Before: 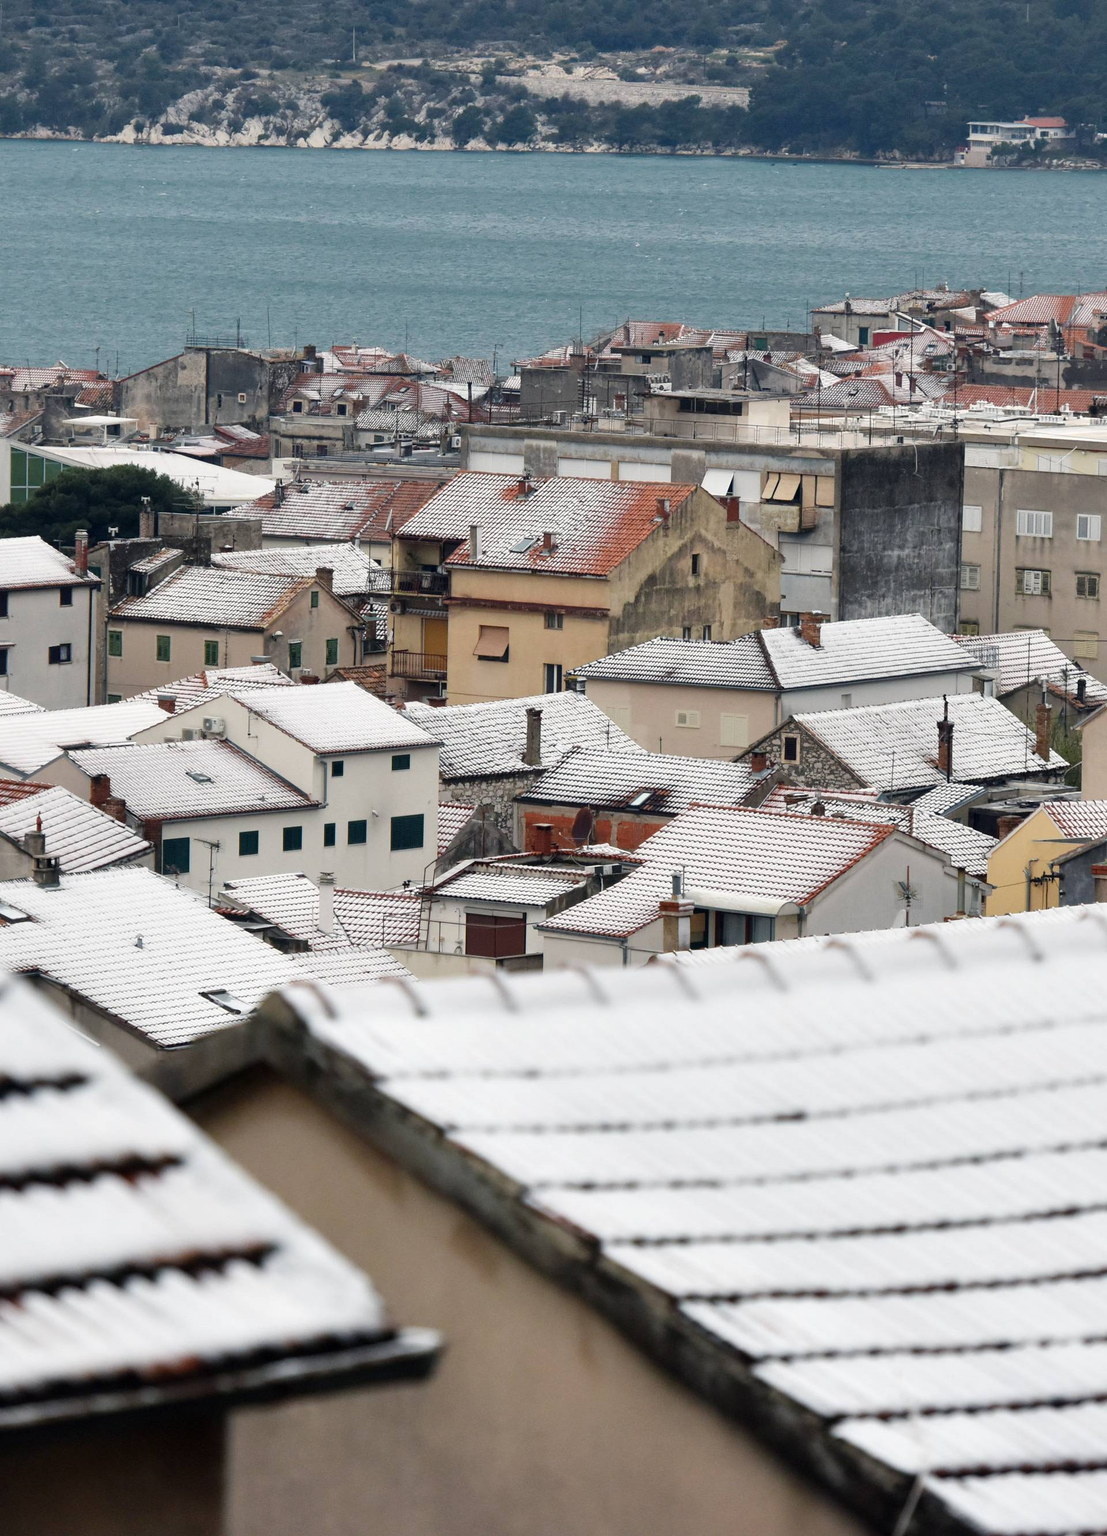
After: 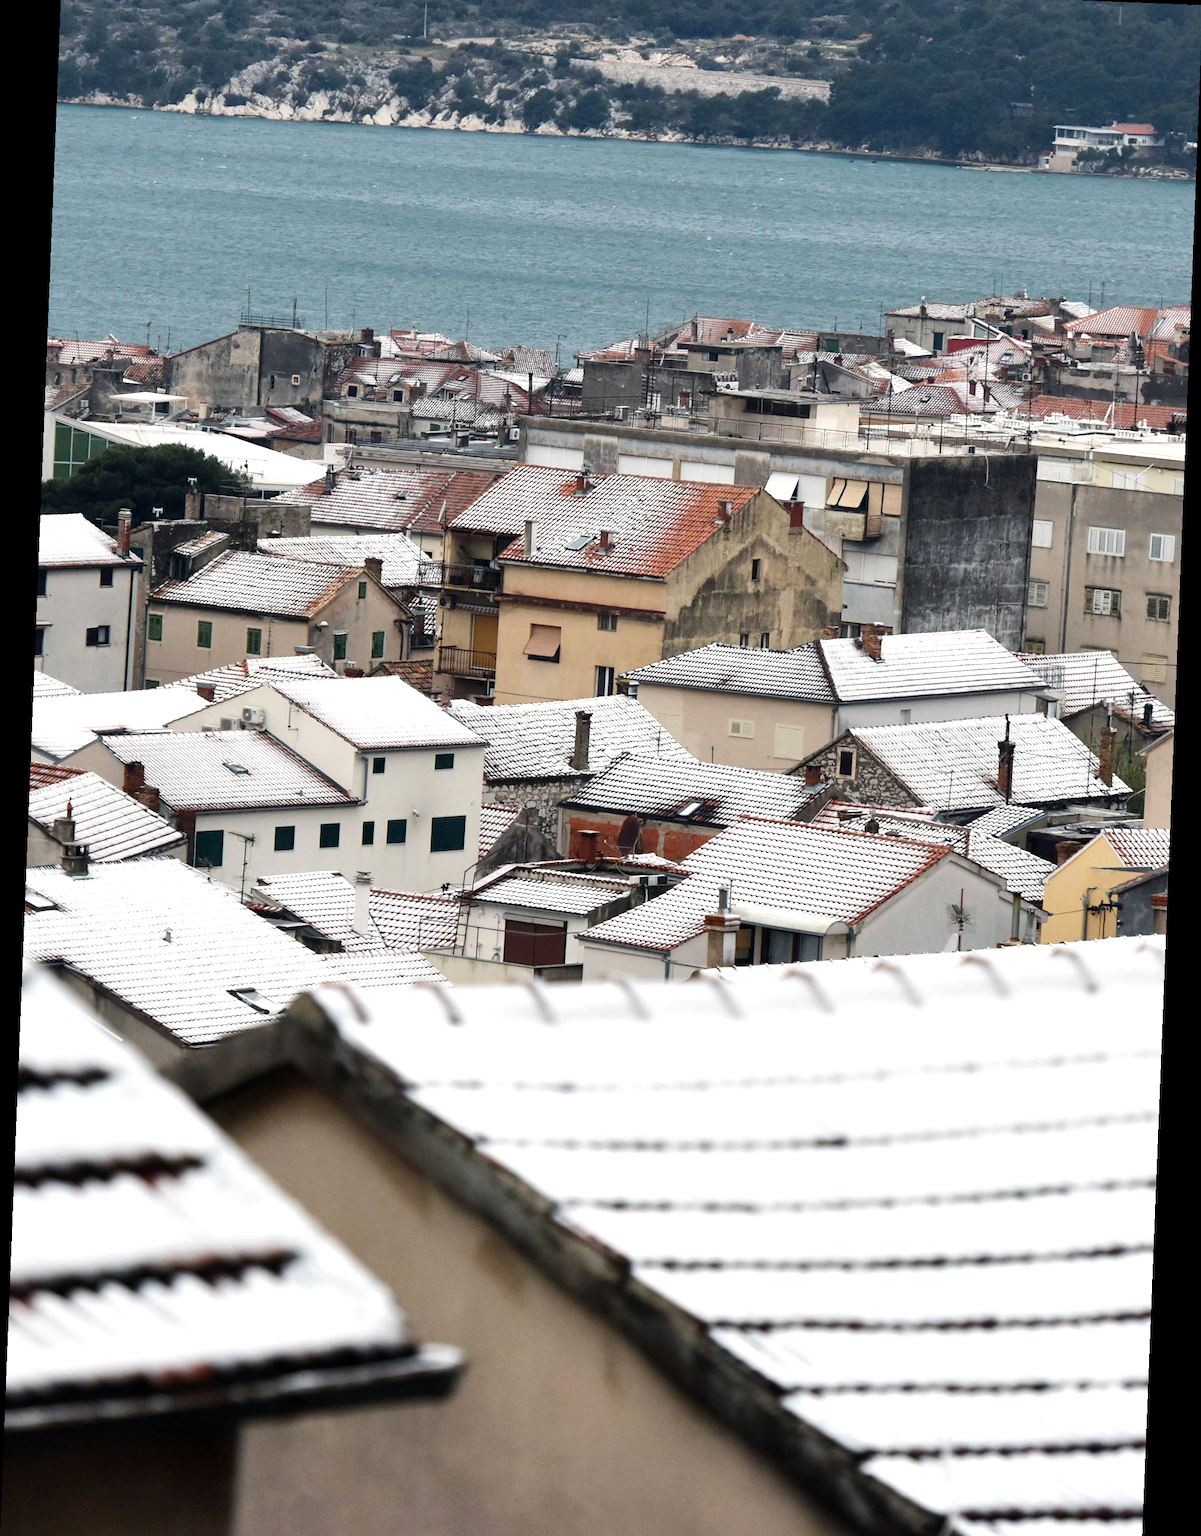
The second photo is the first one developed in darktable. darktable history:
rotate and perspective: rotation 2.27°, automatic cropping off
tone equalizer: -8 EV -0.417 EV, -7 EV -0.389 EV, -6 EV -0.333 EV, -5 EV -0.222 EV, -3 EV 0.222 EV, -2 EV 0.333 EV, -1 EV 0.389 EV, +0 EV 0.417 EV, edges refinement/feathering 500, mask exposure compensation -1.57 EV, preserve details no
crop and rotate: top 2.479%, bottom 3.018%
